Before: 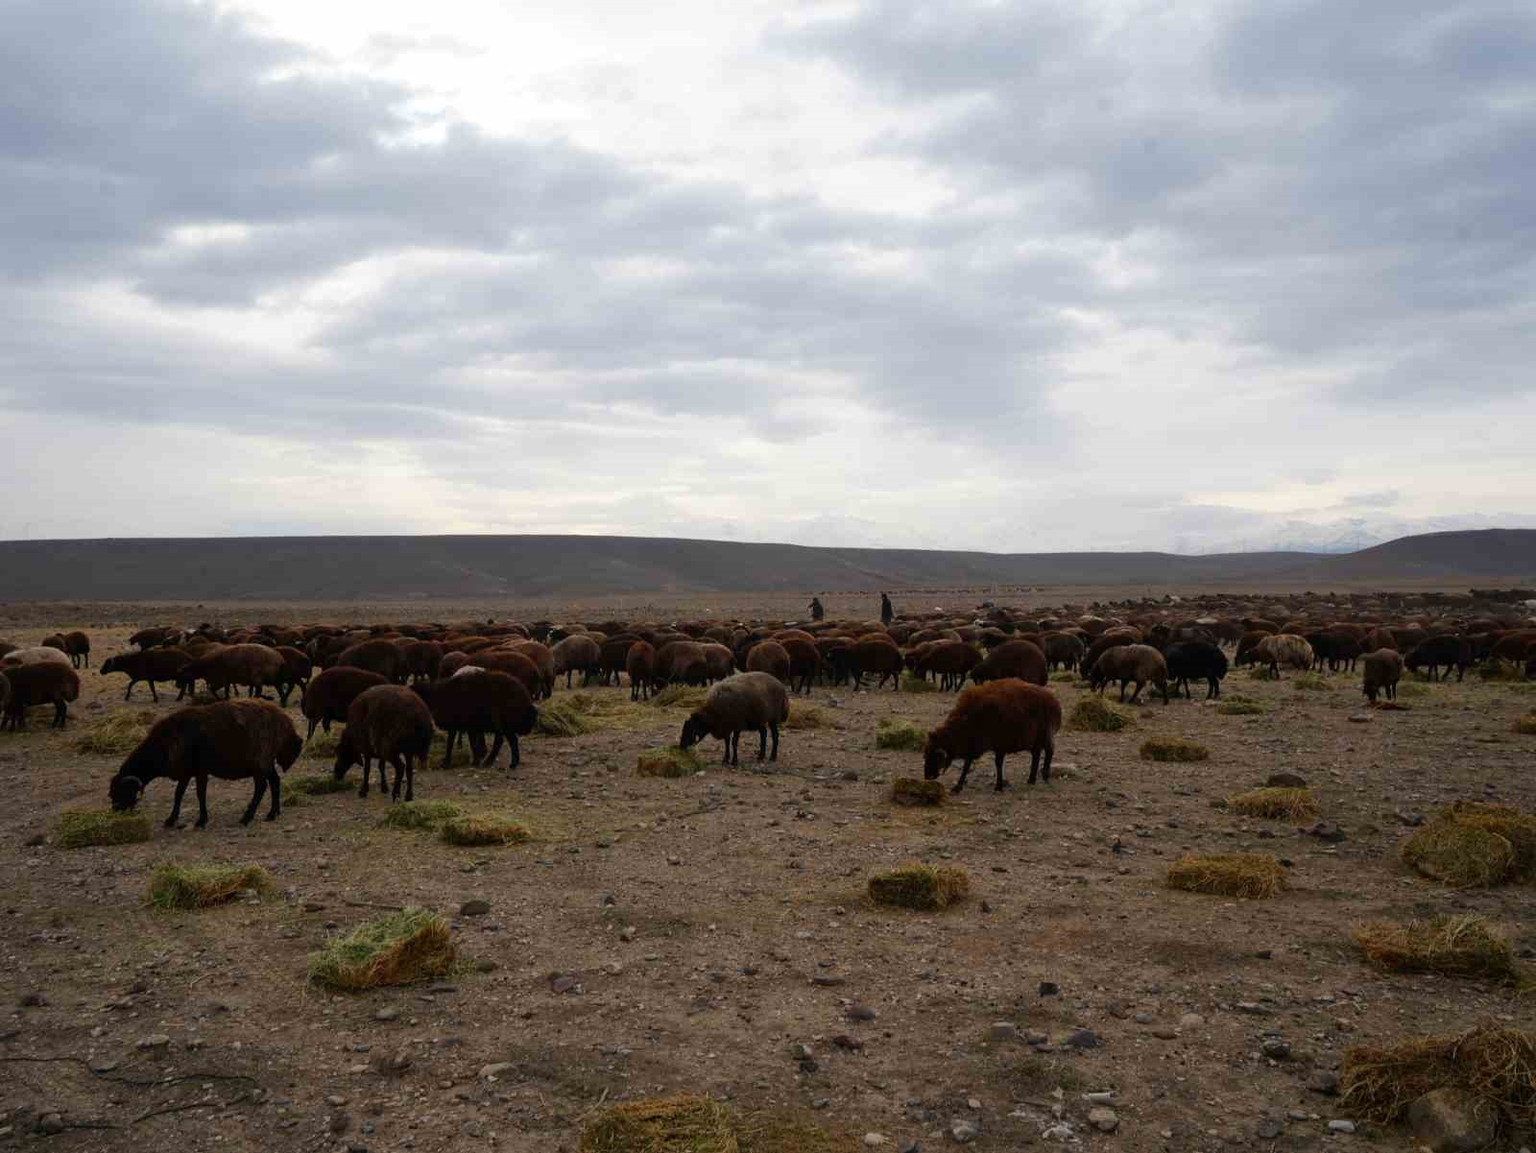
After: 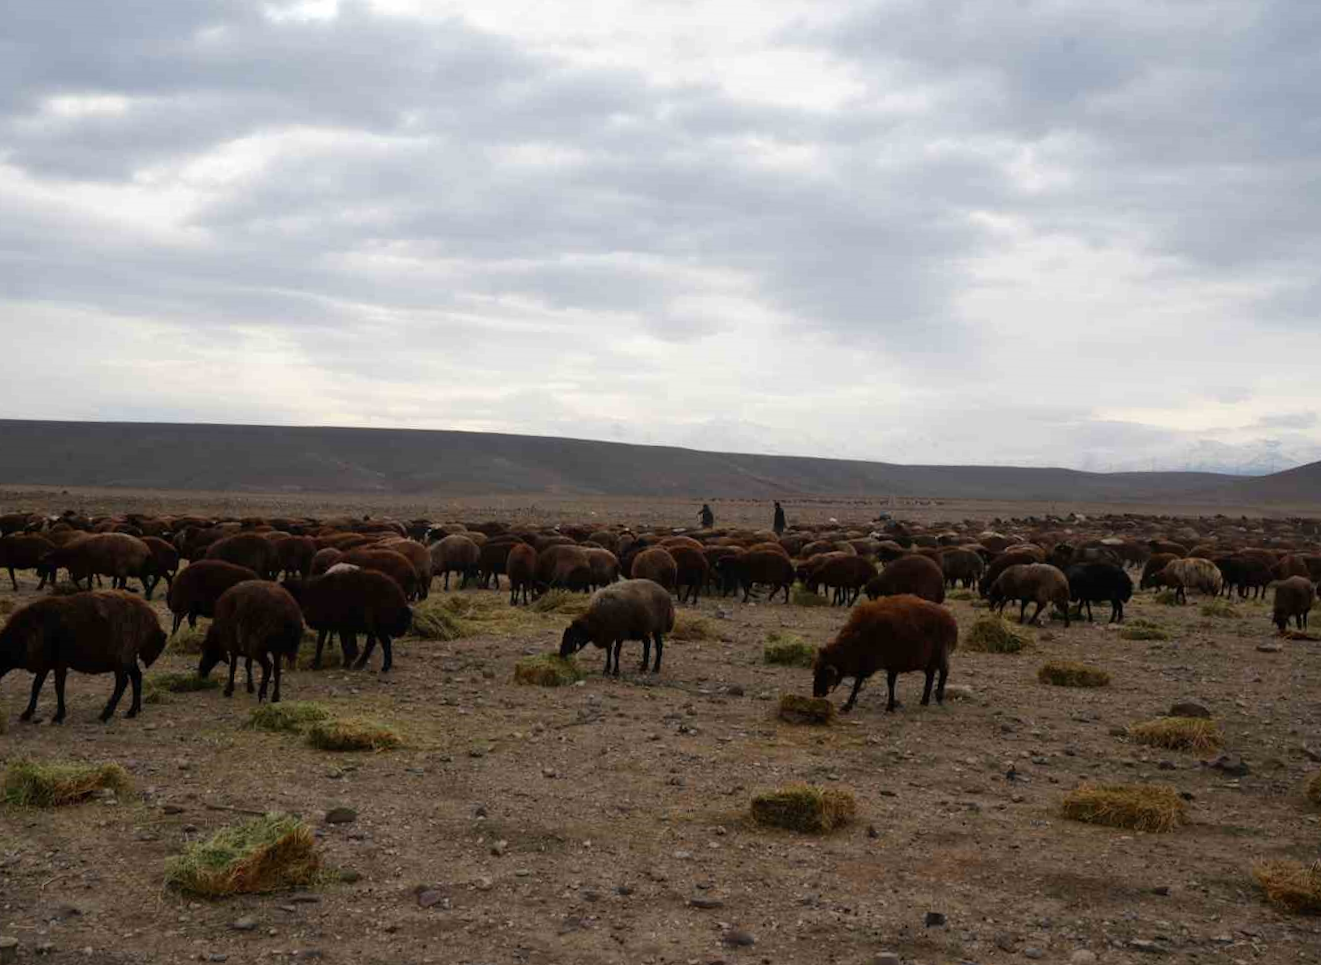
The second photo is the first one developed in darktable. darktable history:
rotate and perspective: rotation -1.42°, crop left 0.016, crop right 0.984, crop top 0.035, crop bottom 0.965
crop and rotate: angle -3.27°, left 5.211%, top 5.211%, right 4.607%, bottom 4.607%
